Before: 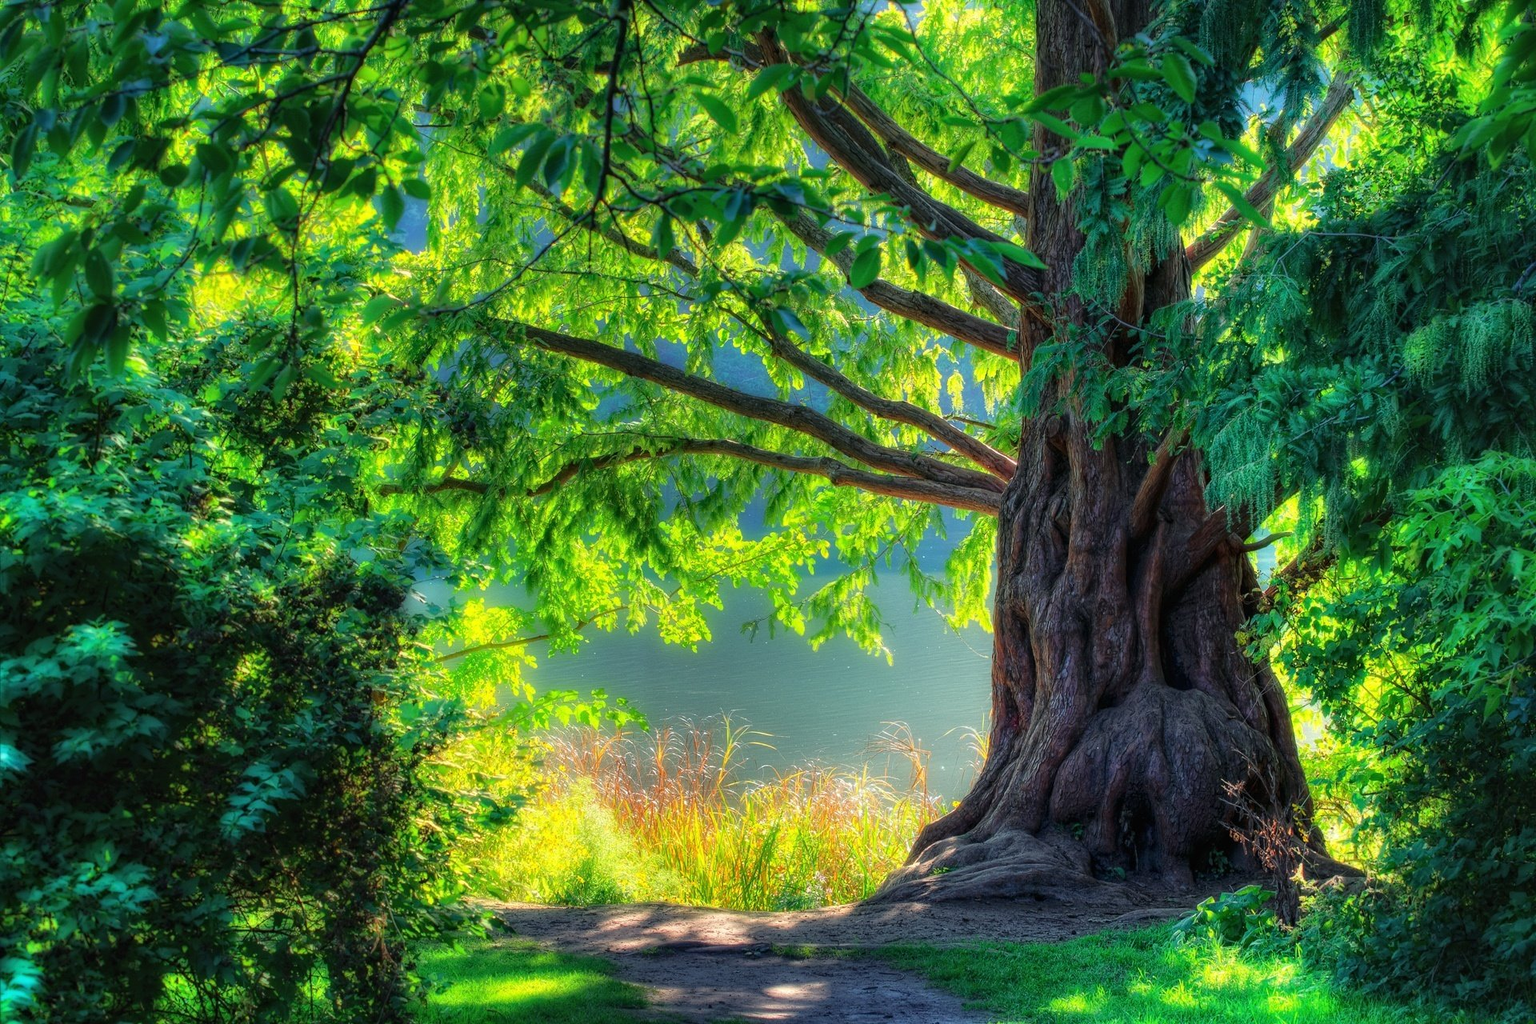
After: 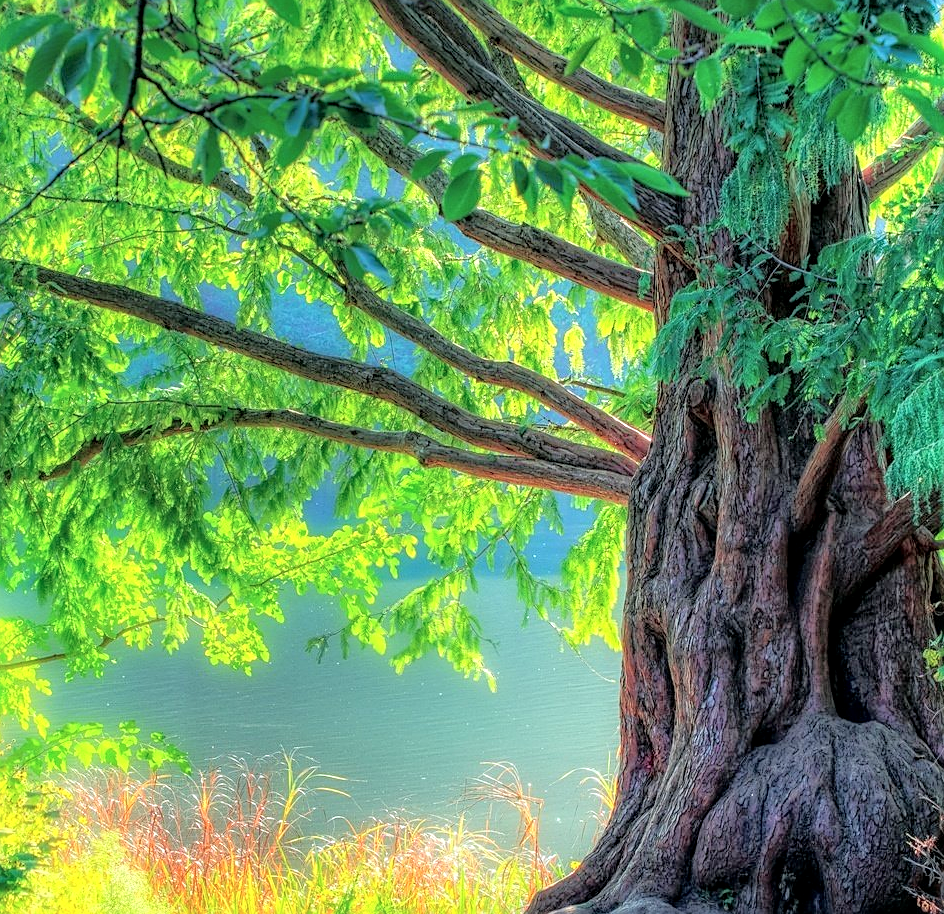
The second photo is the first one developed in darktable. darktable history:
crop: left 32.341%, top 11.005%, right 18.482%, bottom 17.516%
sharpen: on, module defaults
color correction: highlights a* -0.087, highlights b* 0.089
local contrast: detail 130%
tone curve: curves: ch0 [(0, 0) (0.126, 0.061) (0.362, 0.382) (0.498, 0.498) (0.706, 0.712) (1, 1)]; ch1 [(0, 0) (0.5, 0.497) (0.55, 0.578) (1, 1)]; ch2 [(0, 0) (0.44, 0.424) (0.489, 0.486) (0.537, 0.538) (1, 1)], color space Lab, independent channels, preserve colors none
contrast brightness saturation: brightness 0.272
